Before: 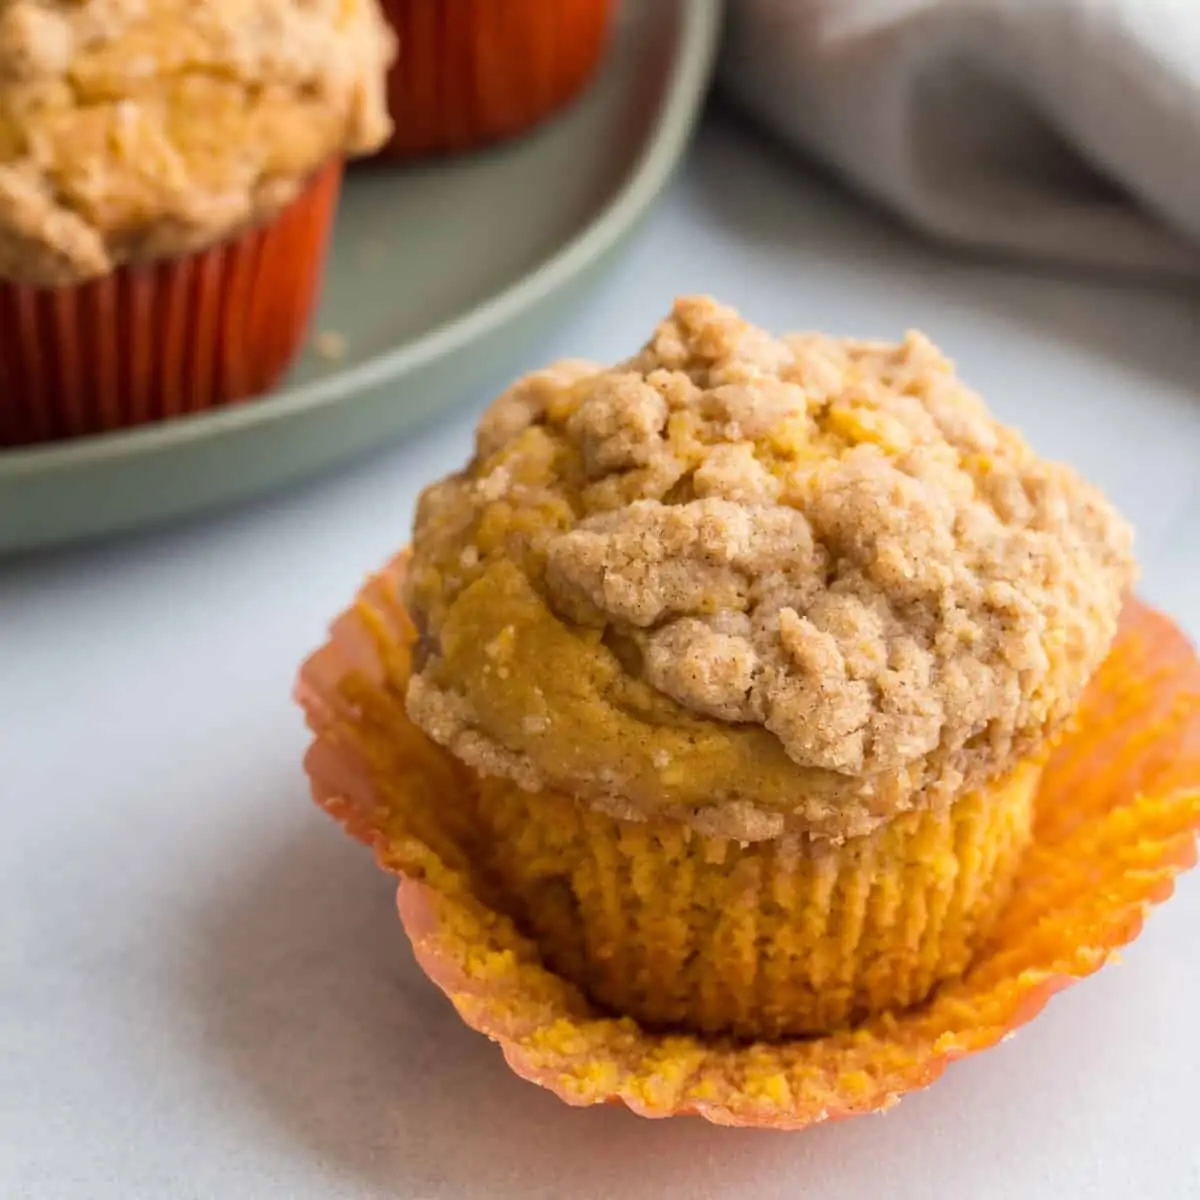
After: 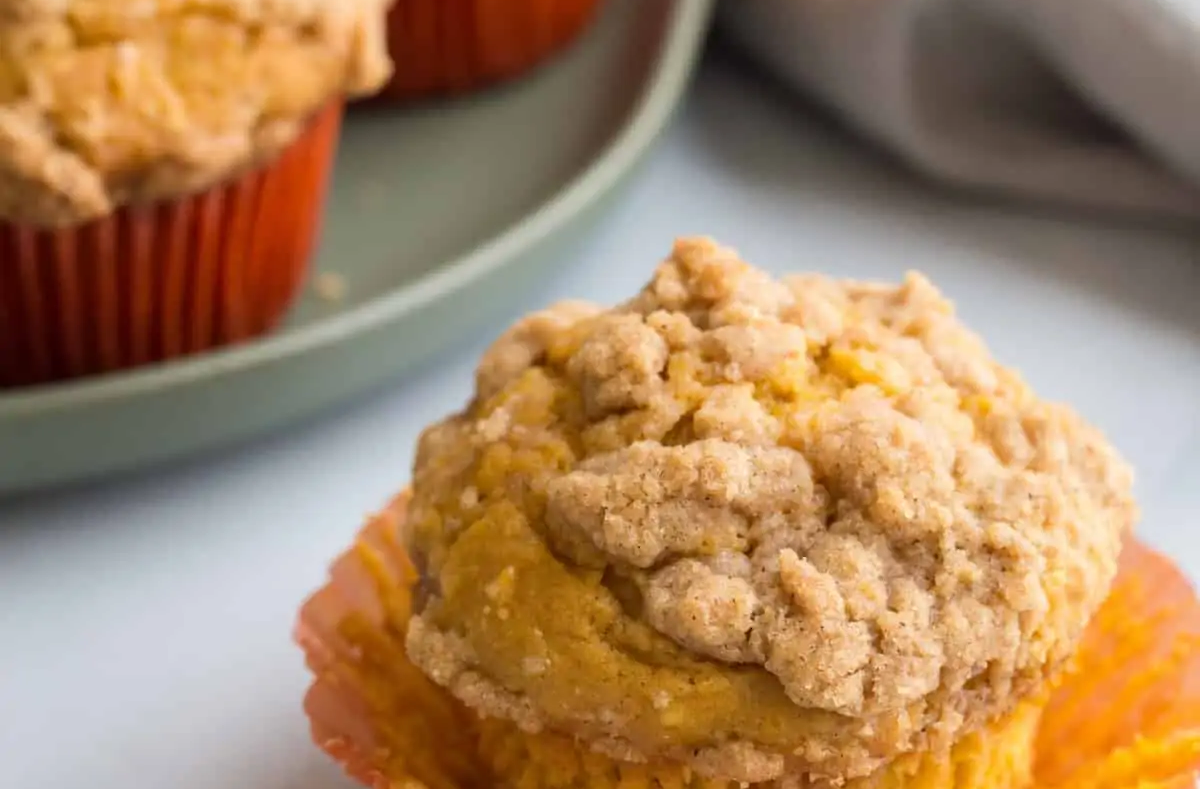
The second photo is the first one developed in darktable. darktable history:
crop and rotate: top 4.919%, bottom 29.26%
